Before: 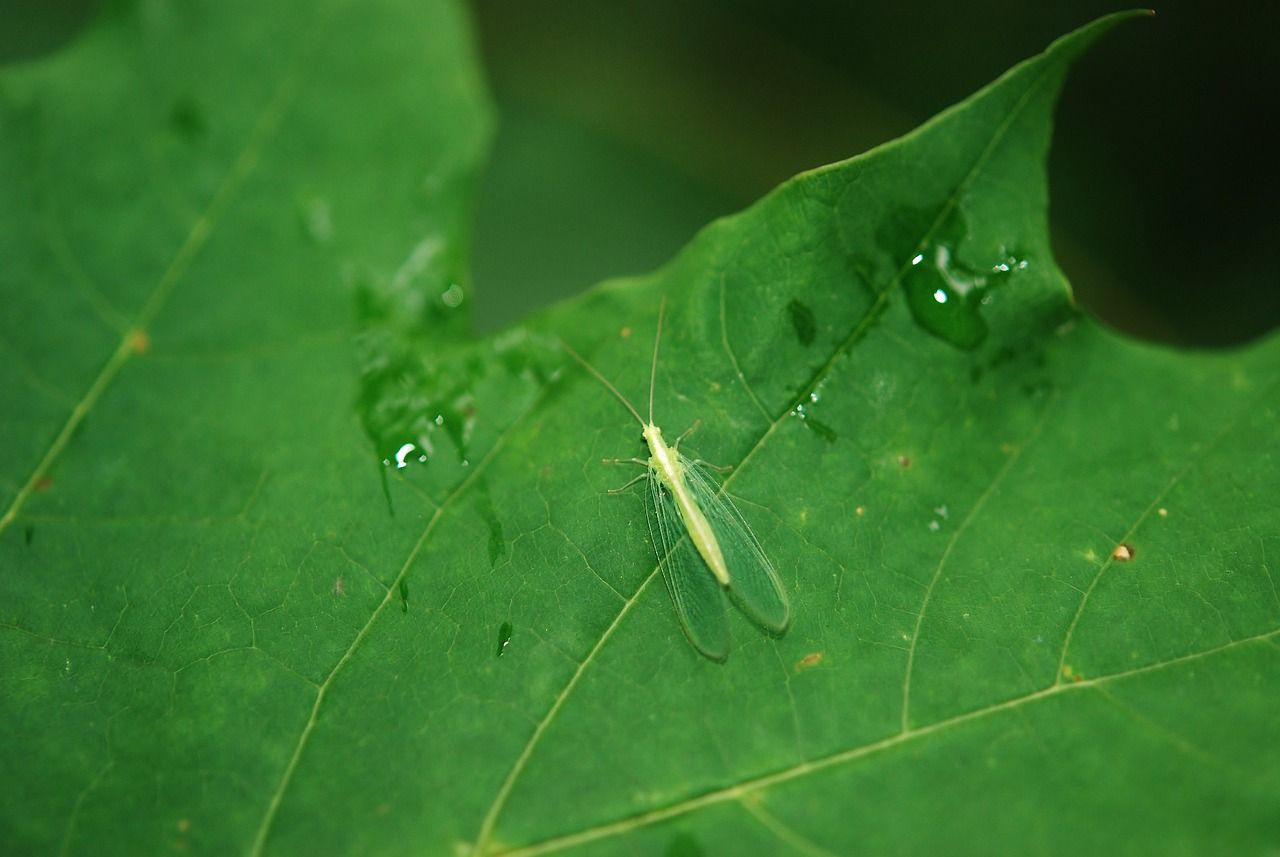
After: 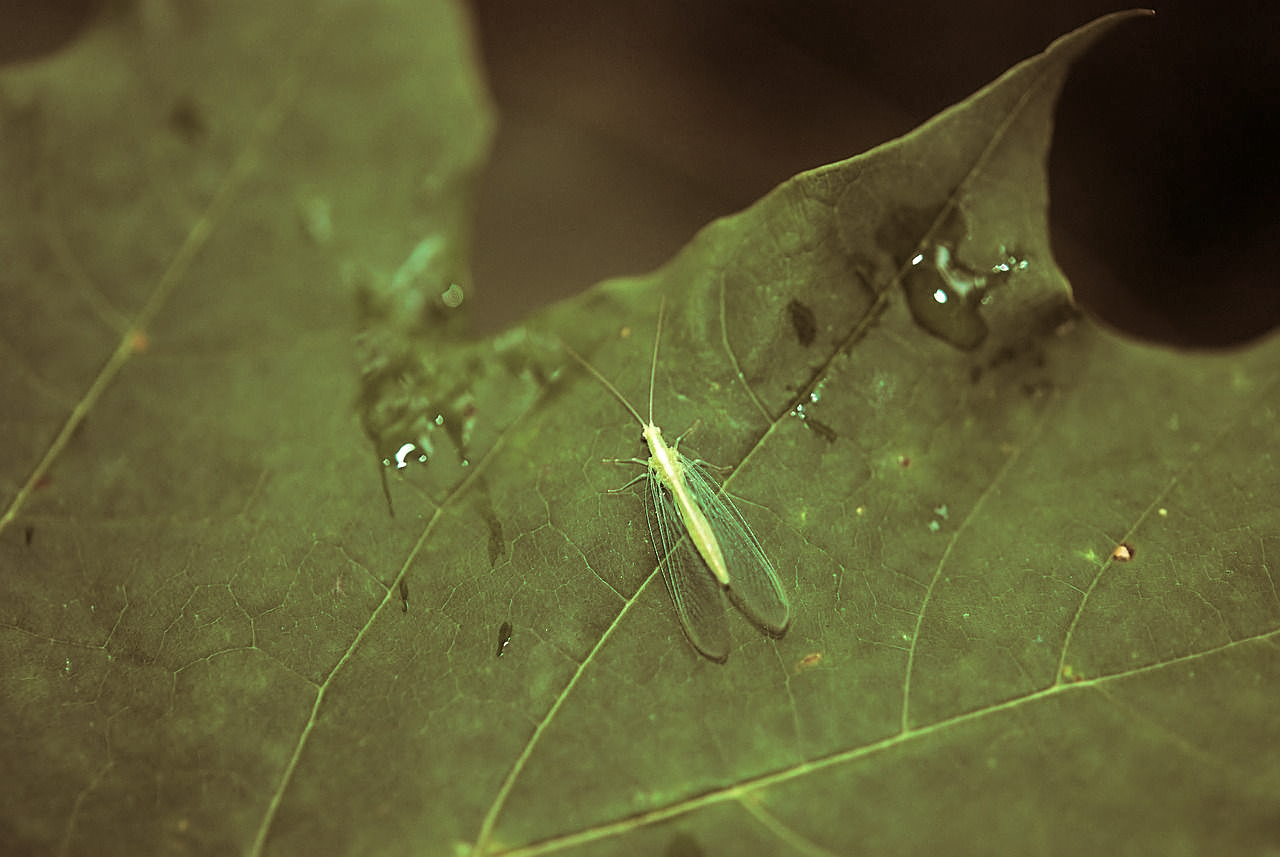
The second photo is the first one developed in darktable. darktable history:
velvia: on, module defaults
sharpen: on, module defaults
local contrast: on, module defaults
split-toning: on, module defaults
